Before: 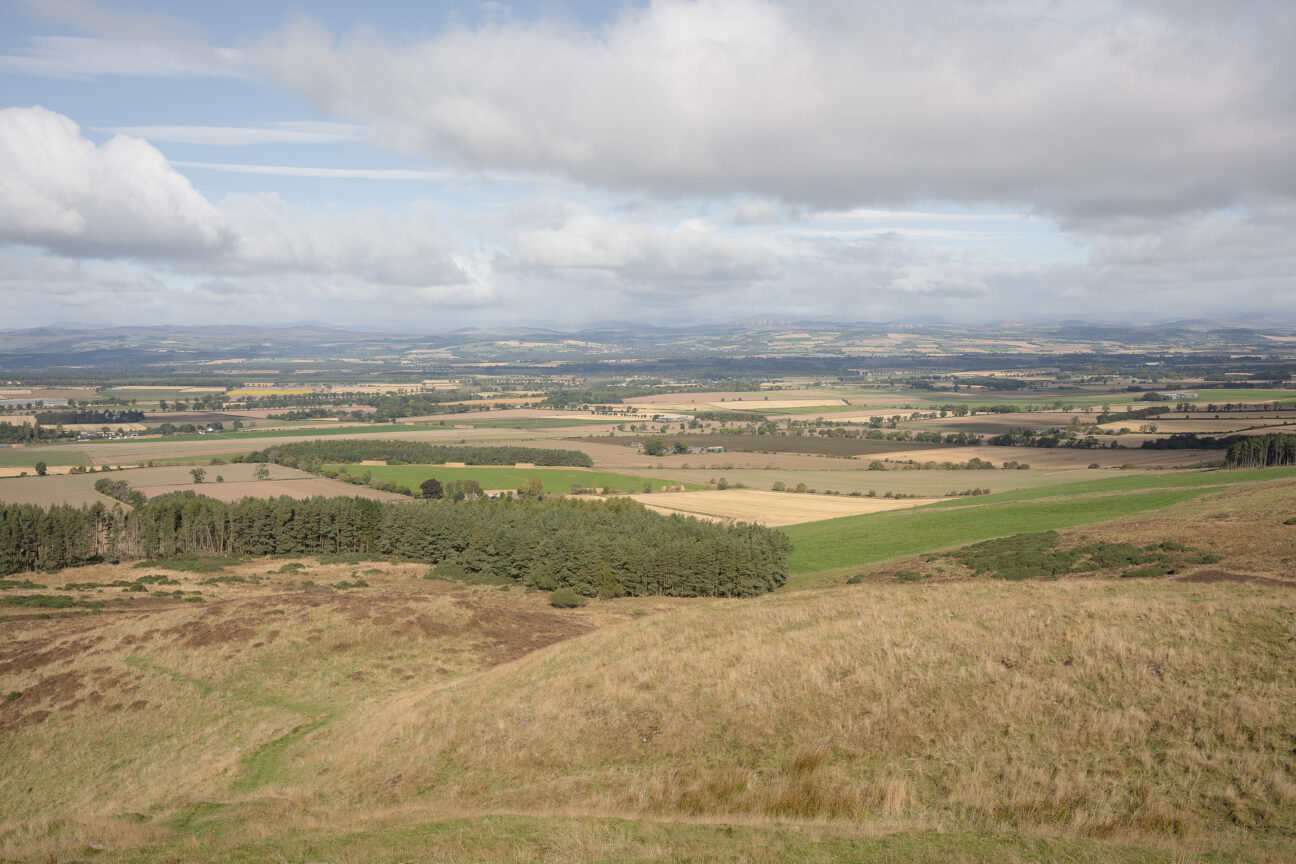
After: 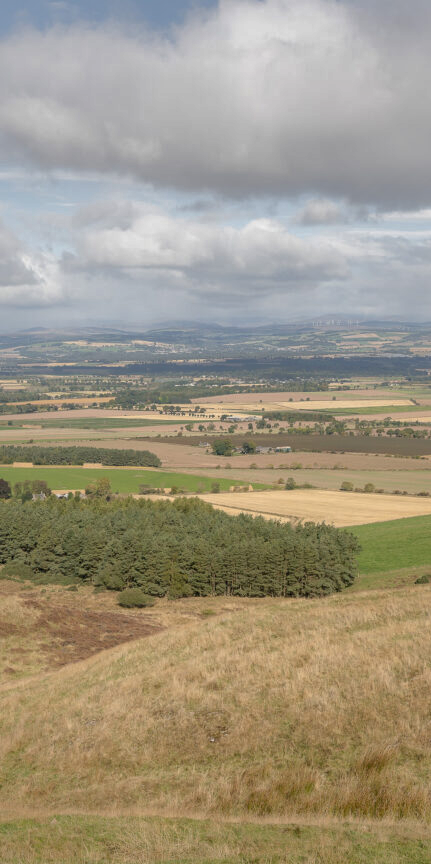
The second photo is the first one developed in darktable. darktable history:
crop: left 33.36%, right 33.36%
local contrast: on, module defaults
shadows and highlights: highlights -60
